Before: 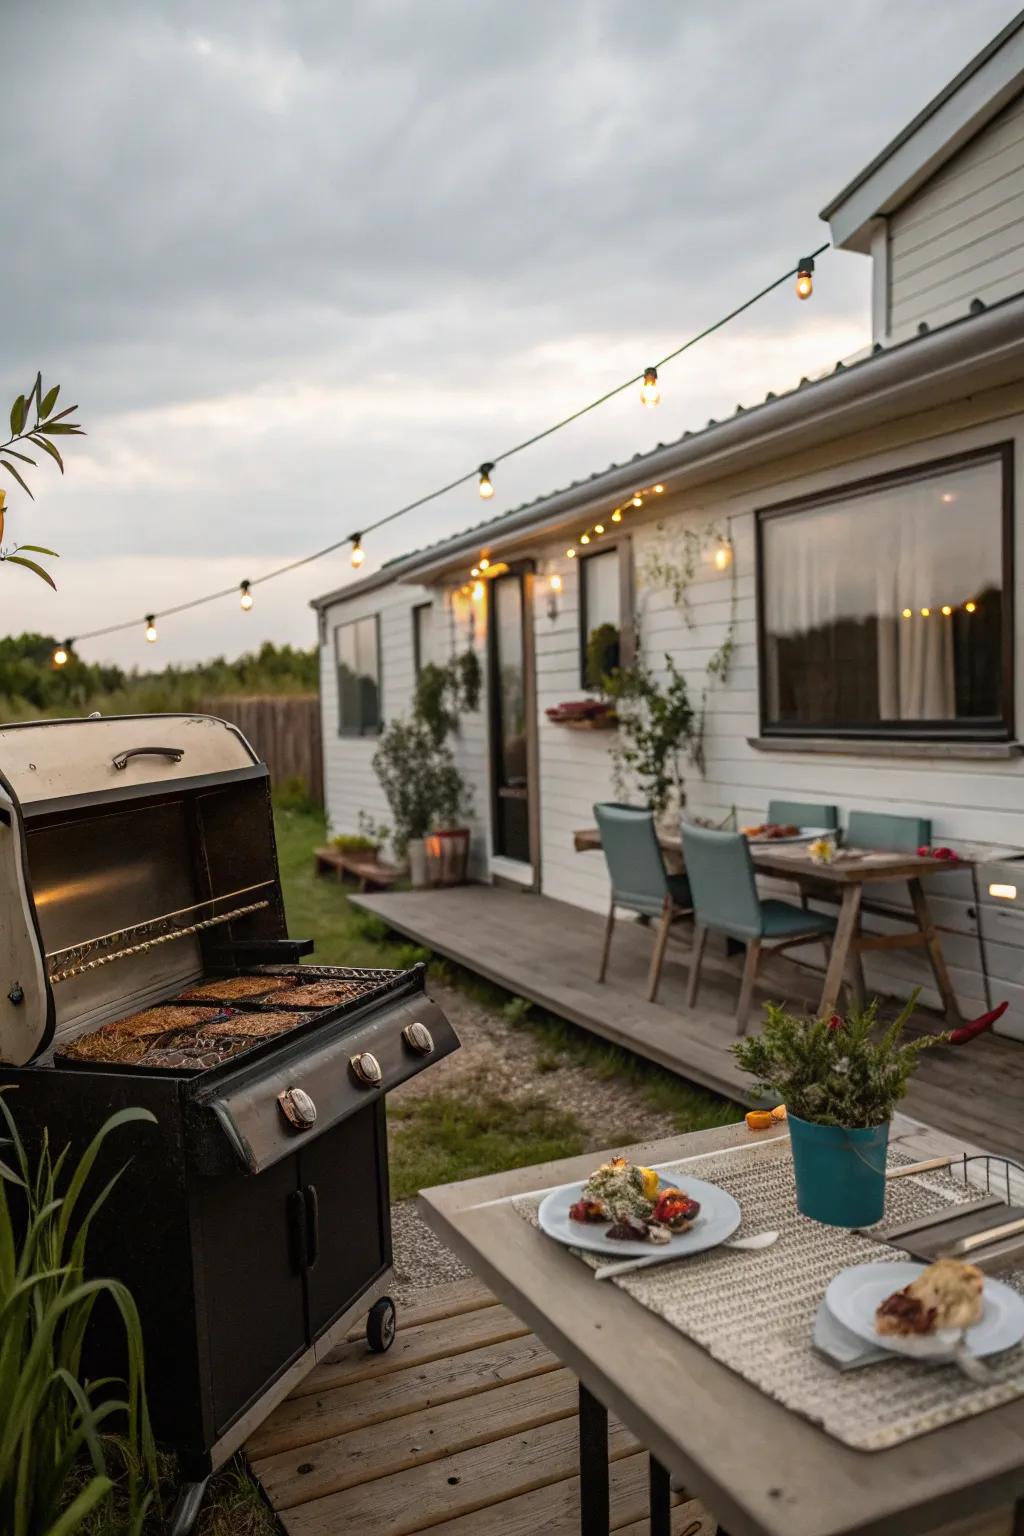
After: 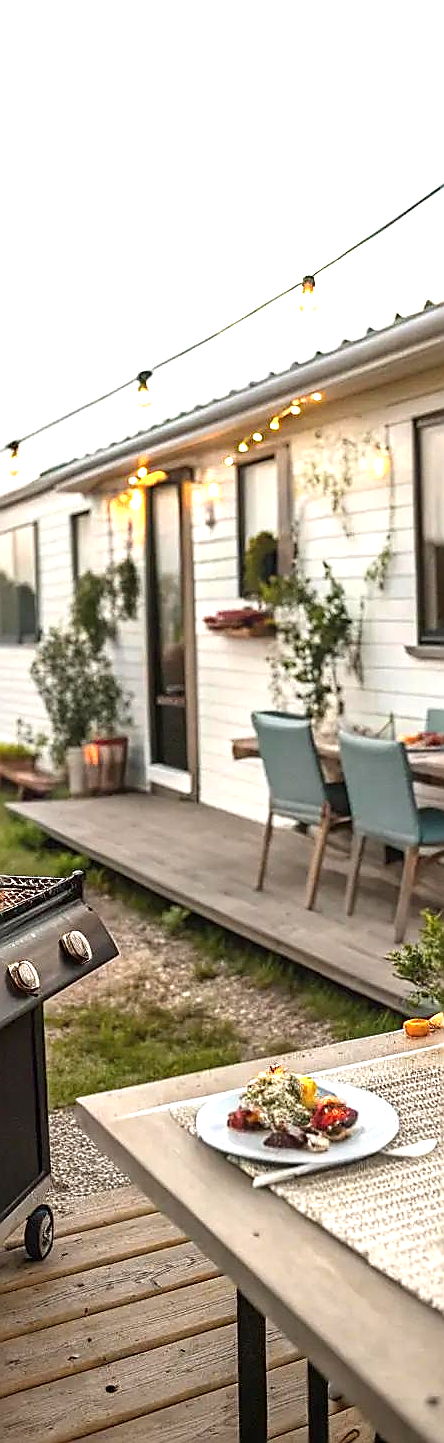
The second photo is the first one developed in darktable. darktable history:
crop: left 33.461%, top 6%, right 23.137%
sharpen: radius 1.382, amount 1.257, threshold 0.632
local contrast: mode bilateral grid, contrast 16, coarseness 35, detail 104%, midtone range 0.2
exposure: black level correction 0, exposure 1.199 EV, compensate highlight preservation false
